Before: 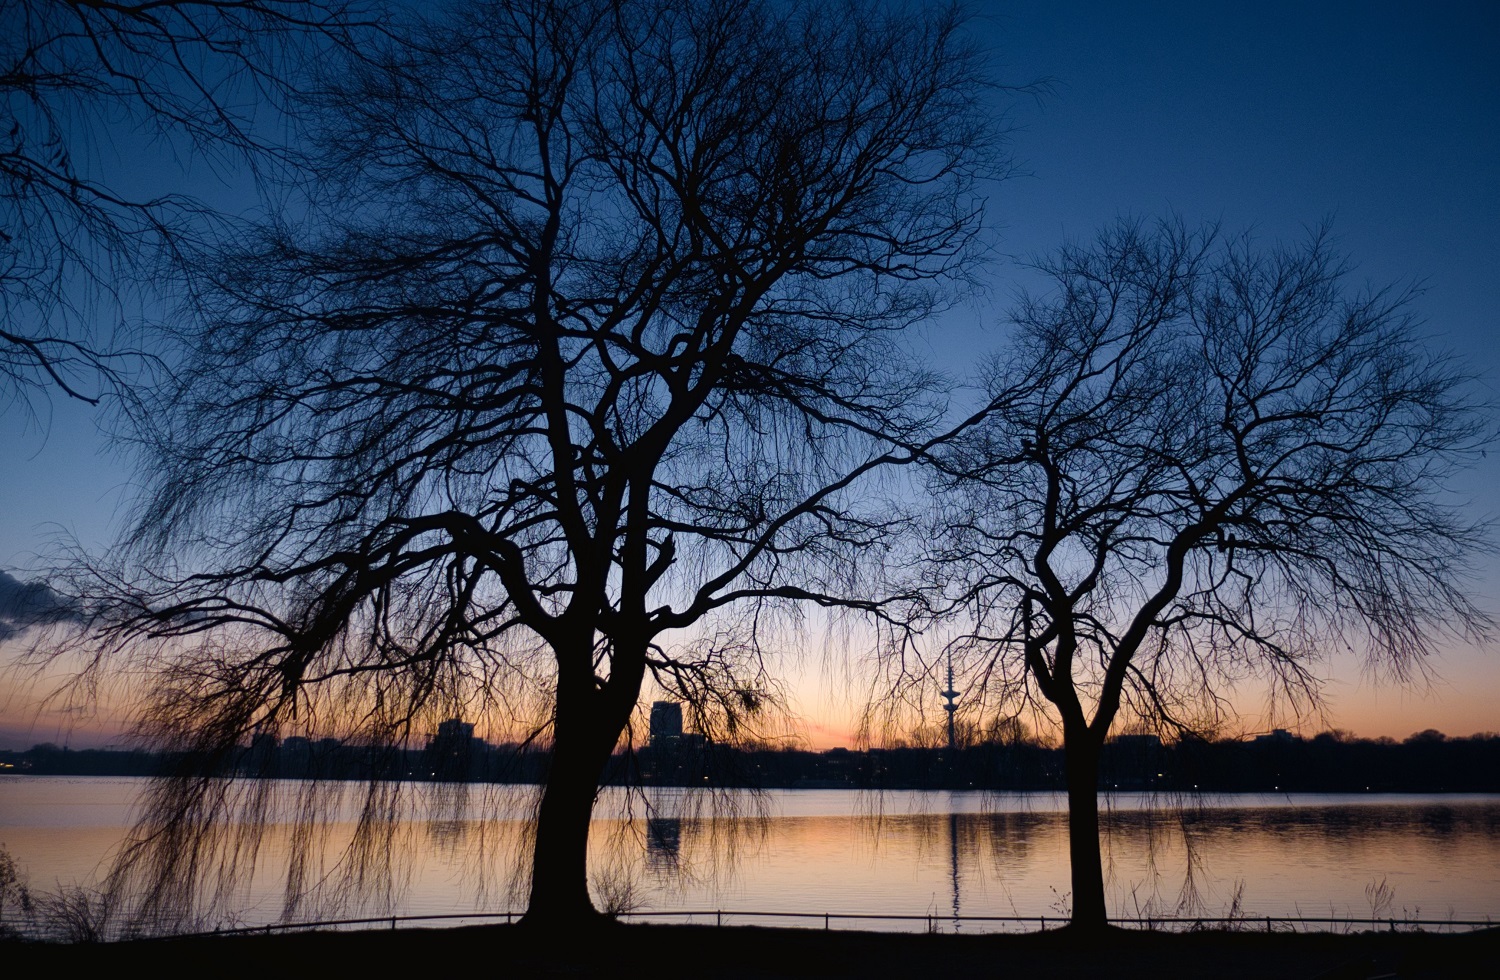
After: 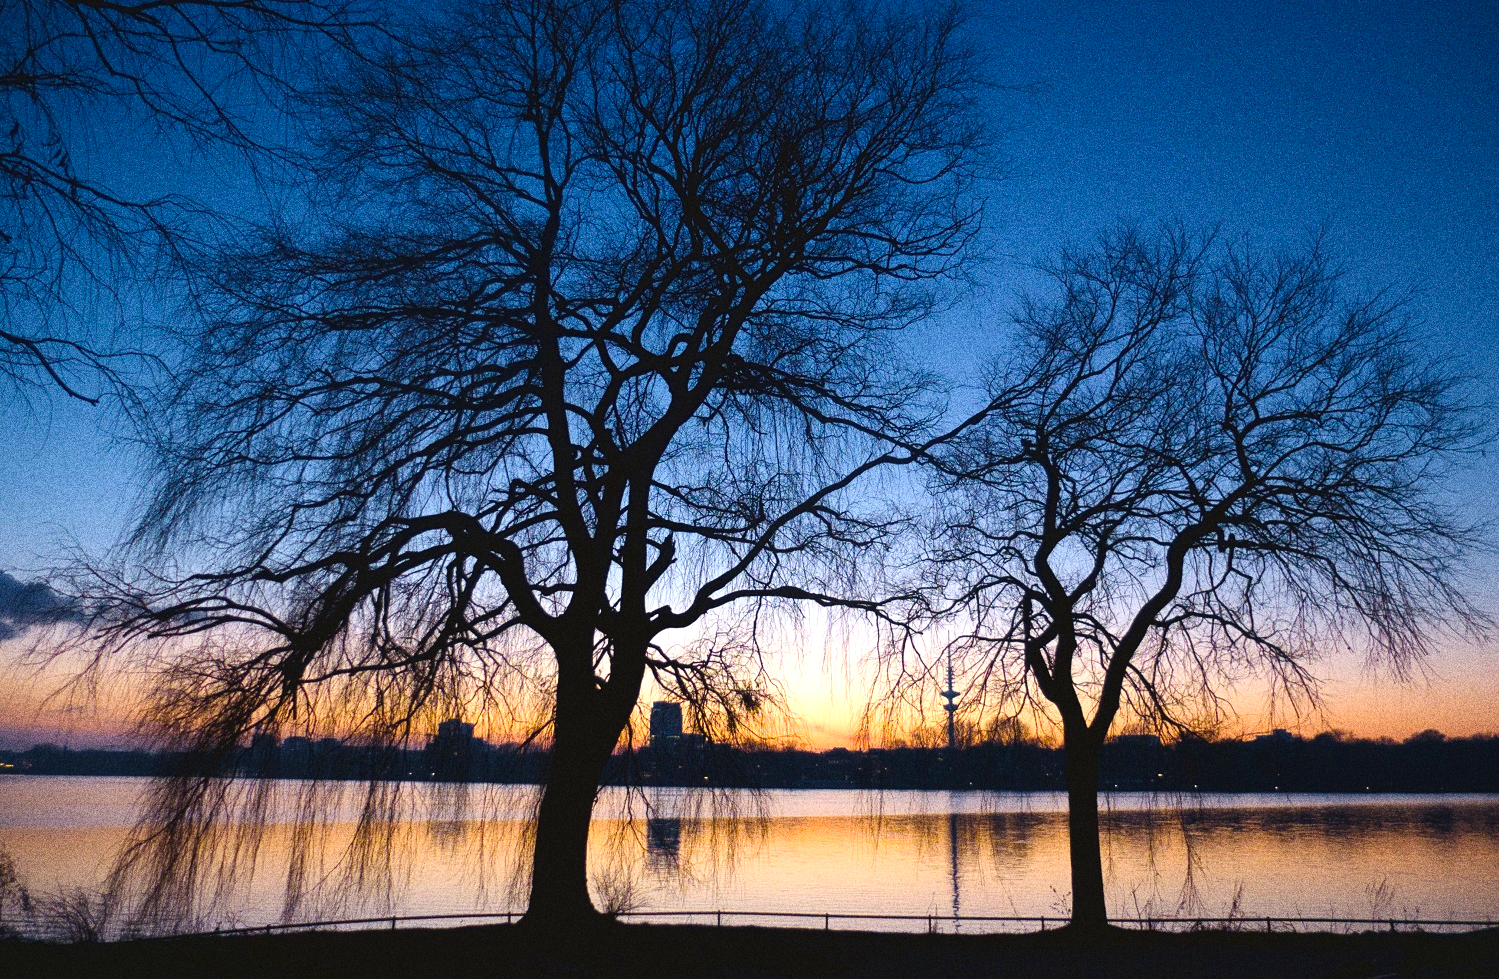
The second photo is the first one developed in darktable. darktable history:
exposure: black level correction -0.002, exposure 0.708 EV, compensate exposure bias true, compensate highlight preservation false
grain: coarseness 10.62 ISO, strength 55.56%
color balance rgb: perceptual saturation grading › global saturation 25%, global vibrance 20%
